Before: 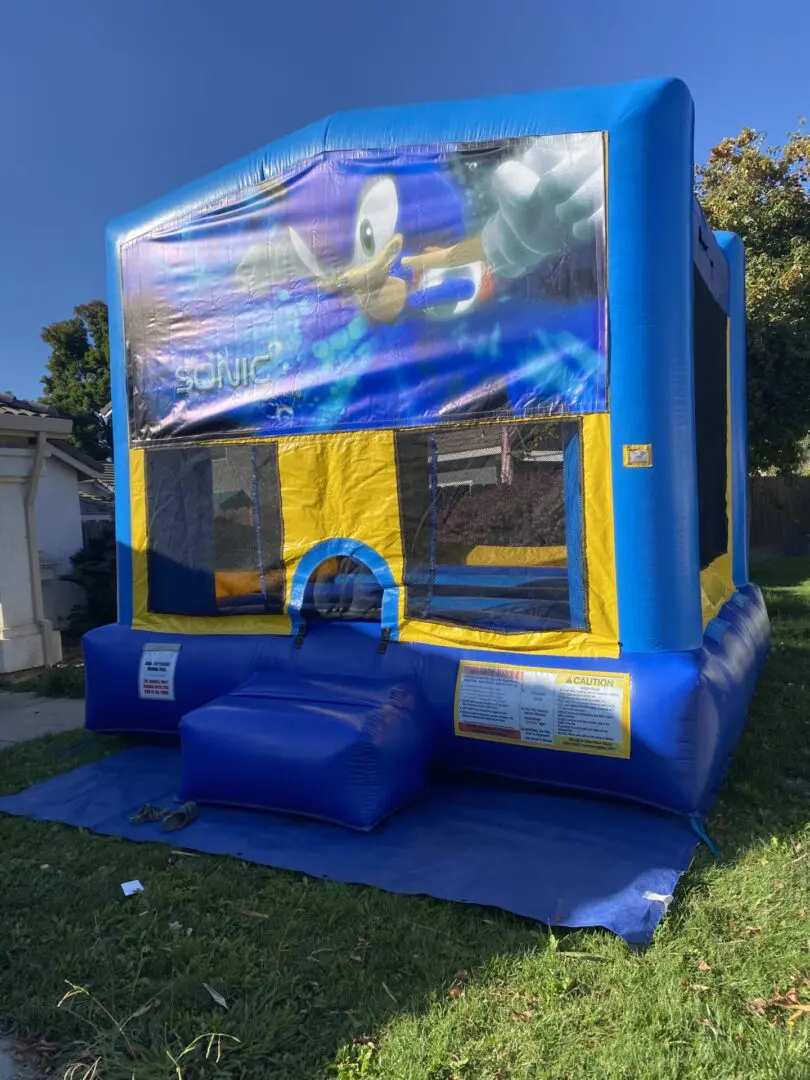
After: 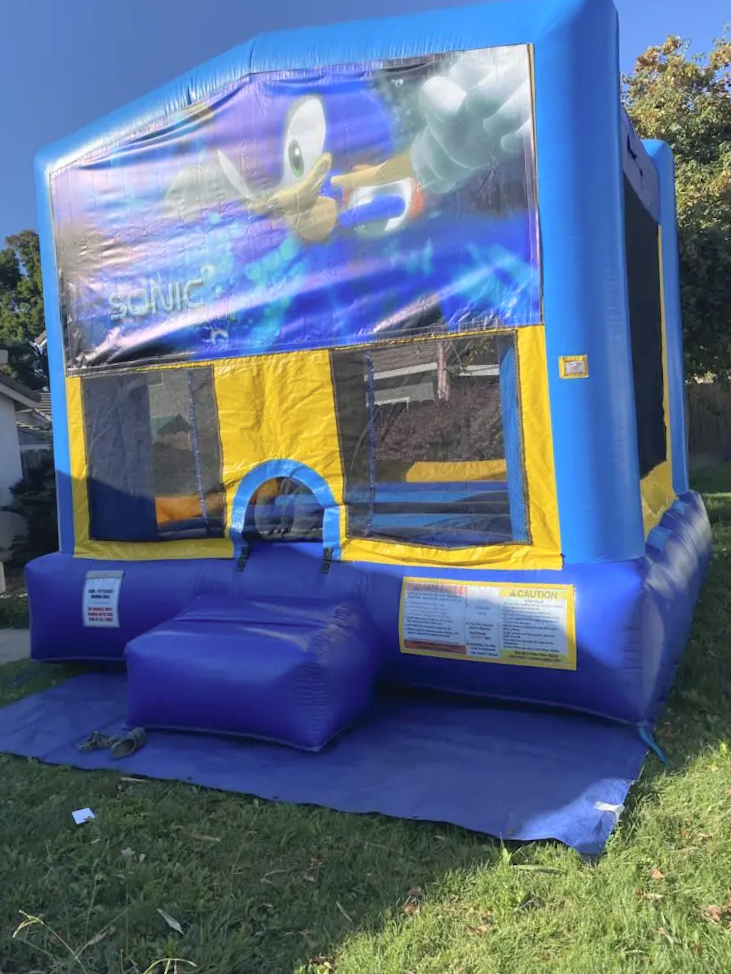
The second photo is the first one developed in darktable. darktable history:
crop and rotate: angle 1.96°, left 5.673%, top 5.673%
contrast brightness saturation: brightness 0.15
